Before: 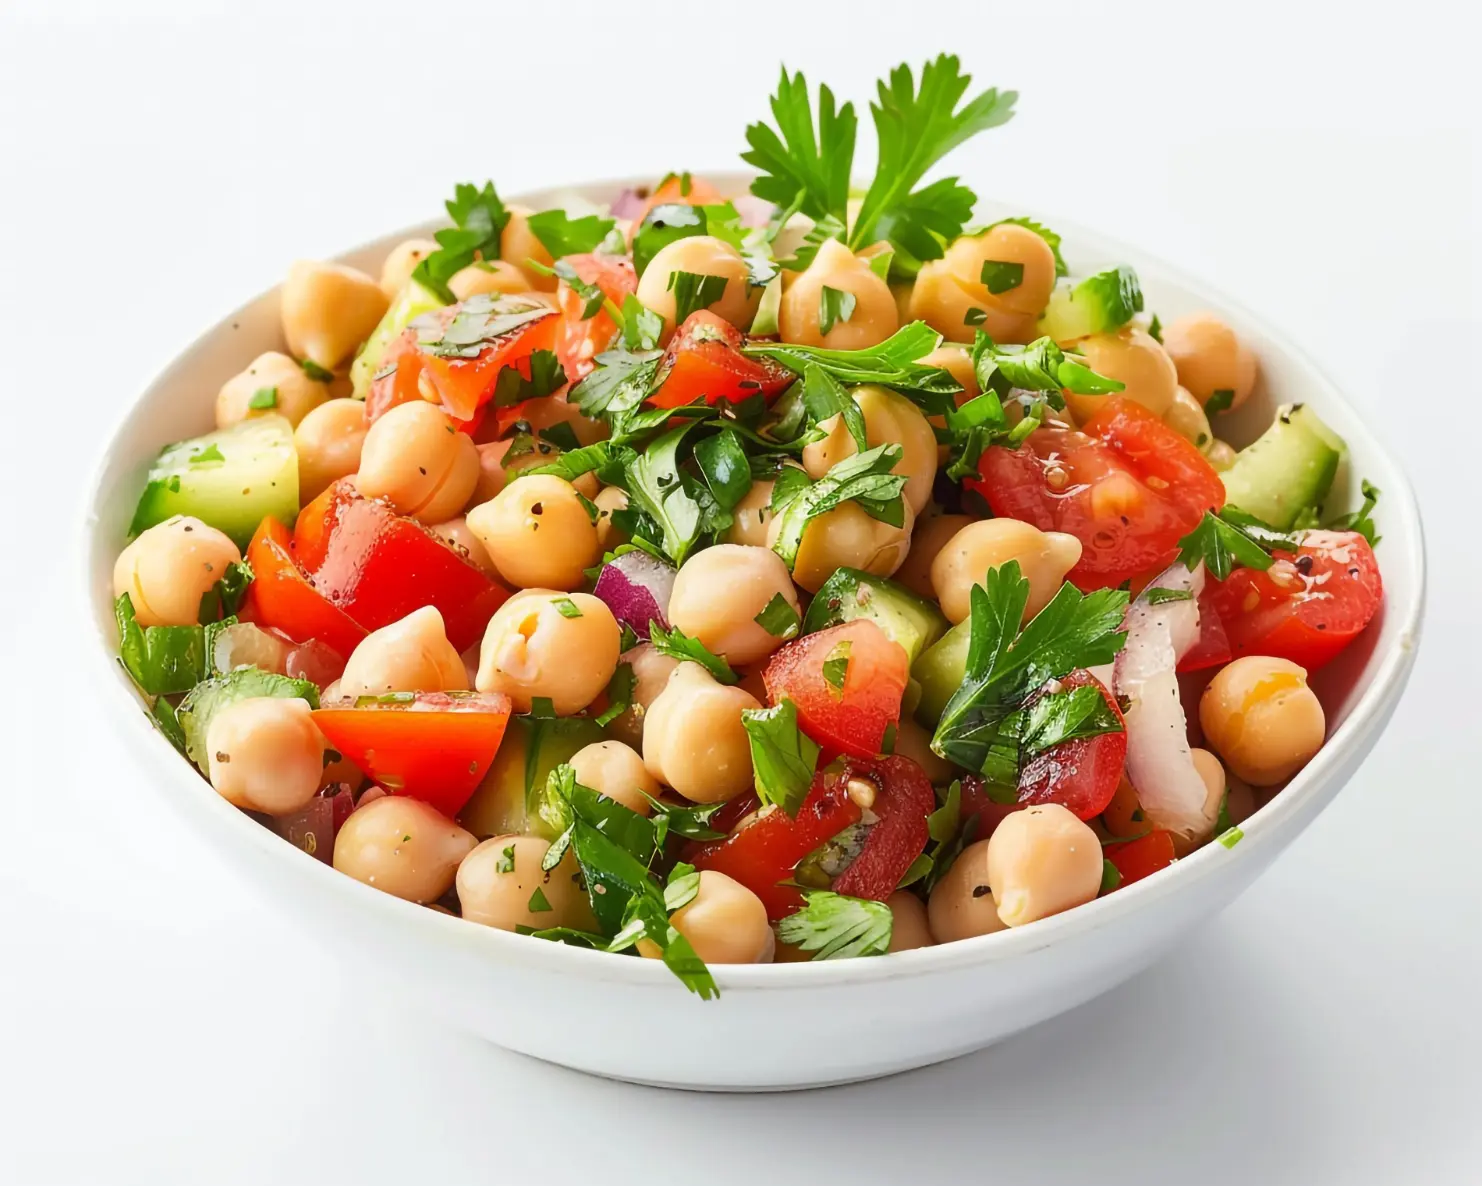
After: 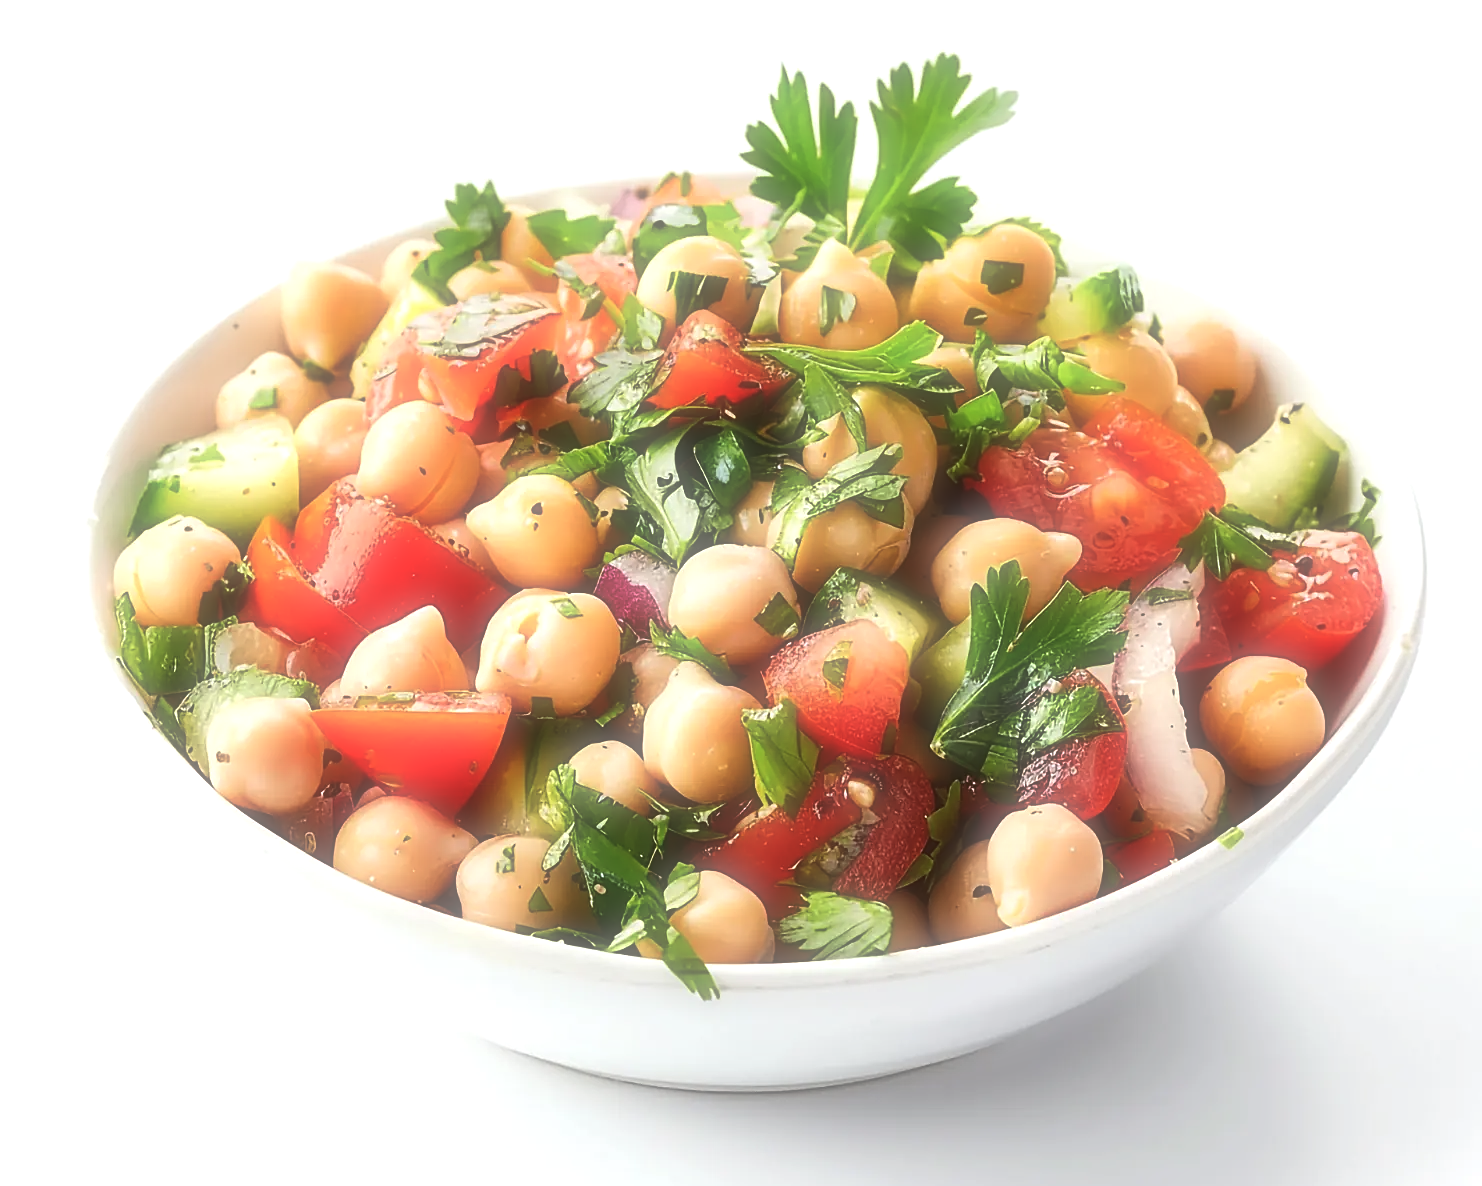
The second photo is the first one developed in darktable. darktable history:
sharpen: on, module defaults
tone equalizer: -8 EV -0.417 EV, -7 EV -0.389 EV, -6 EV -0.333 EV, -5 EV -0.222 EV, -3 EV 0.222 EV, -2 EV 0.333 EV, -1 EV 0.389 EV, +0 EV 0.417 EV, edges refinement/feathering 500, mask exposure compensation -1.57 EV, preserve details no
soften: size 60.24%, saturation 65.46%, brightness 0.506 EV, mix 25.7%
